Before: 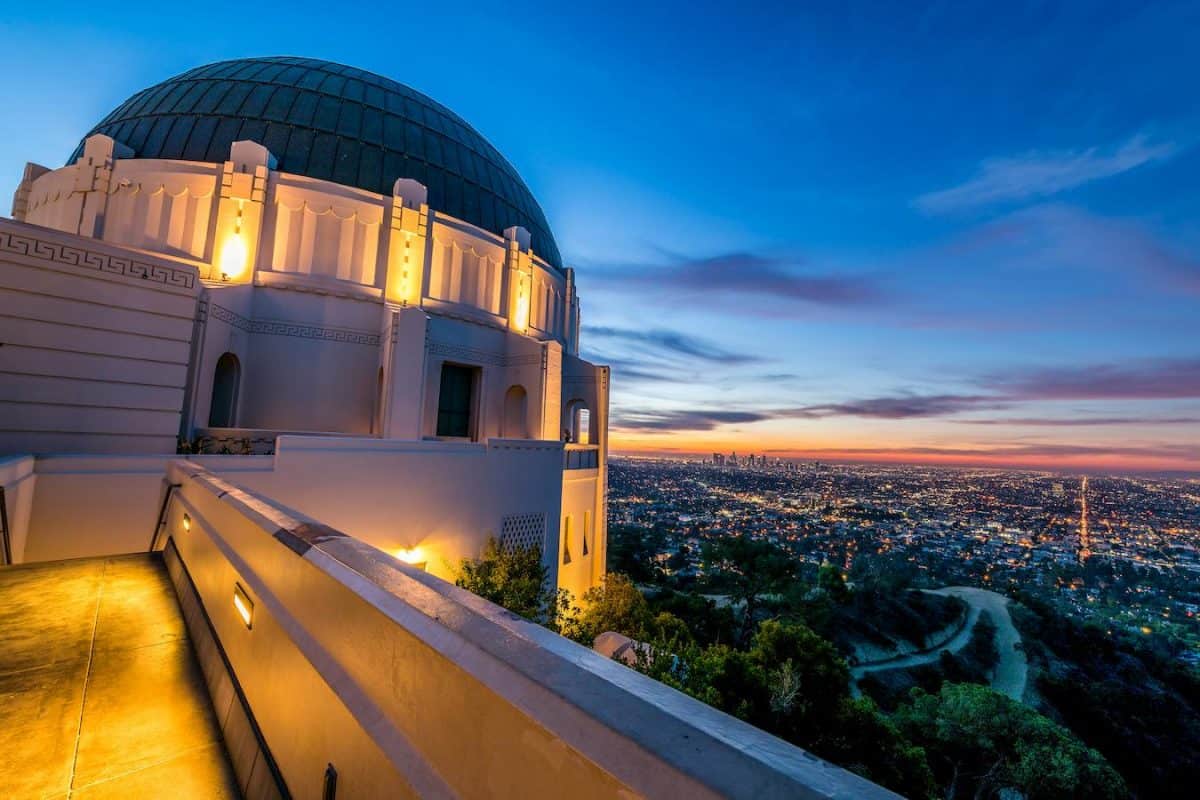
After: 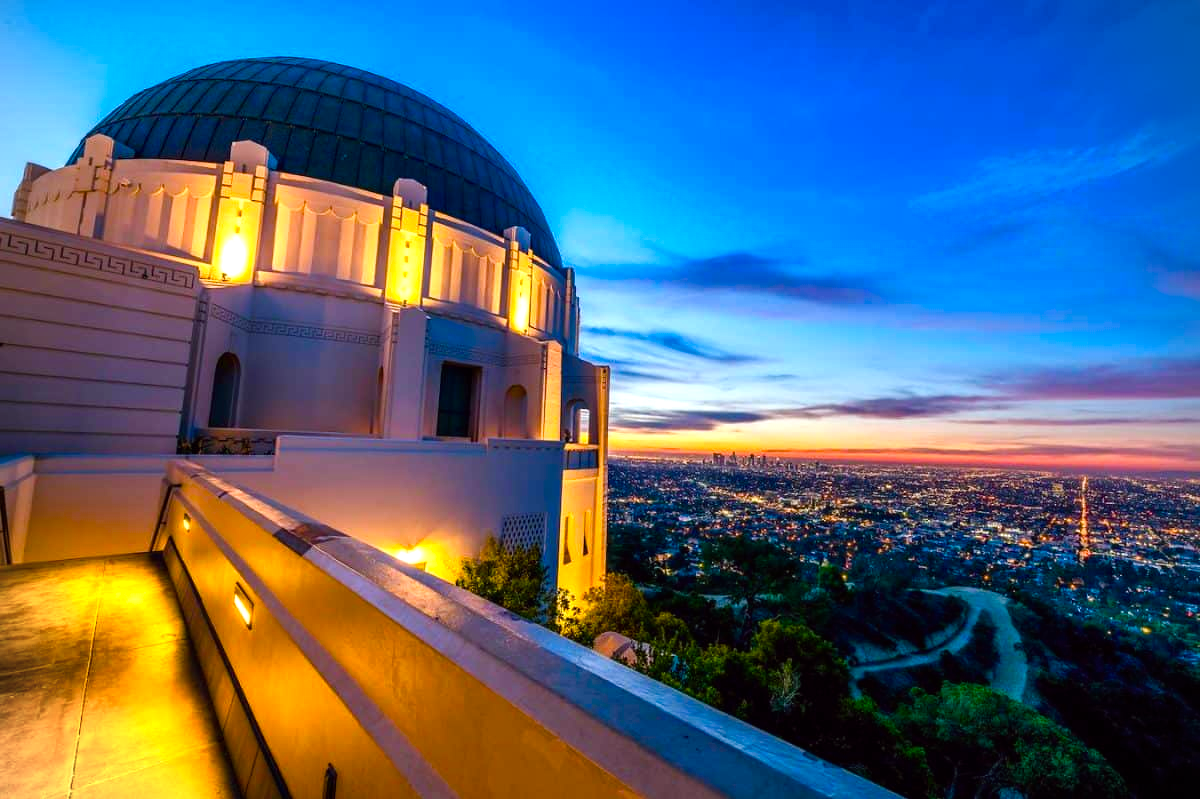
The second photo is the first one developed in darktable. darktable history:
color balance: lift [1, 1.001, 0.999, 1.001], gamma [1, 1.004, 1.007, 0.993], gain [1, 0.991, 0.987, 1.013], contrast 10%, output saturation 120%
color balance rgb: linear chroma grading › shadows 32%, linear chroma grading › global chroma -2%, linear chroma grading › mid-tones 4%, perceptual saturation grading › global saturation -2%, perceptual saturation grading › highlights -8%, perceptual saturation grading › mid-tones 8%, perceptual saturation grading › shadows 4%, perceptual brilliance grading › highlights 8%, perceptual brilliance grading › mid-tones 4%, perceptual brilliance grading › shadows 2%, global vibrance 16%, saturation formula JzAzBz (2021)
vignetting: fall-off start 91.19%
crop: bottom 0.071%
